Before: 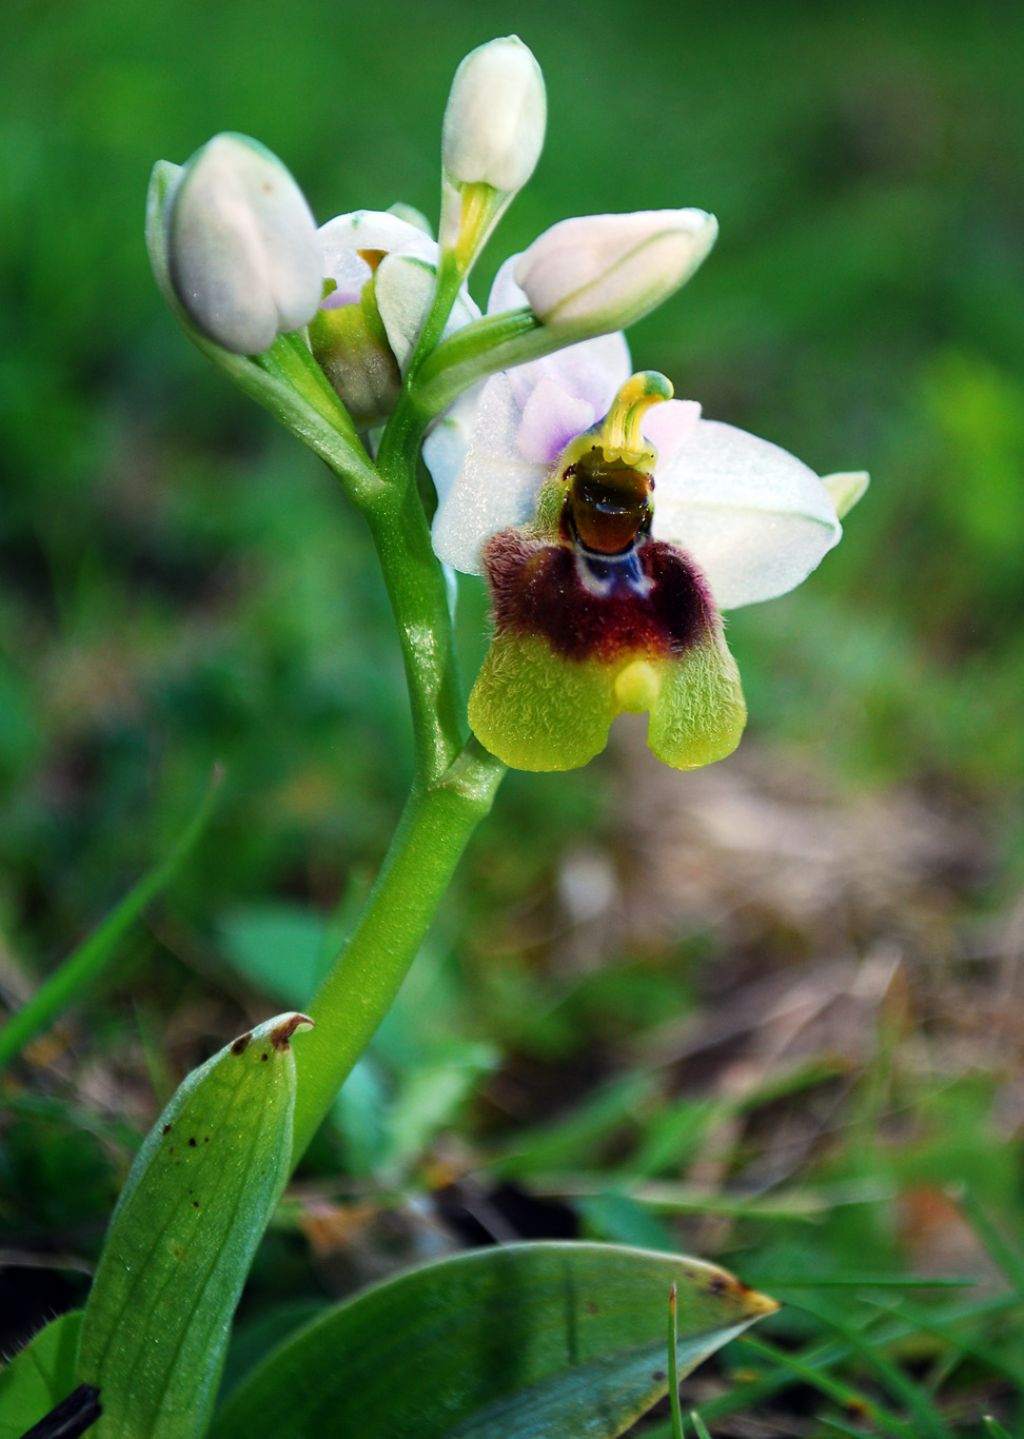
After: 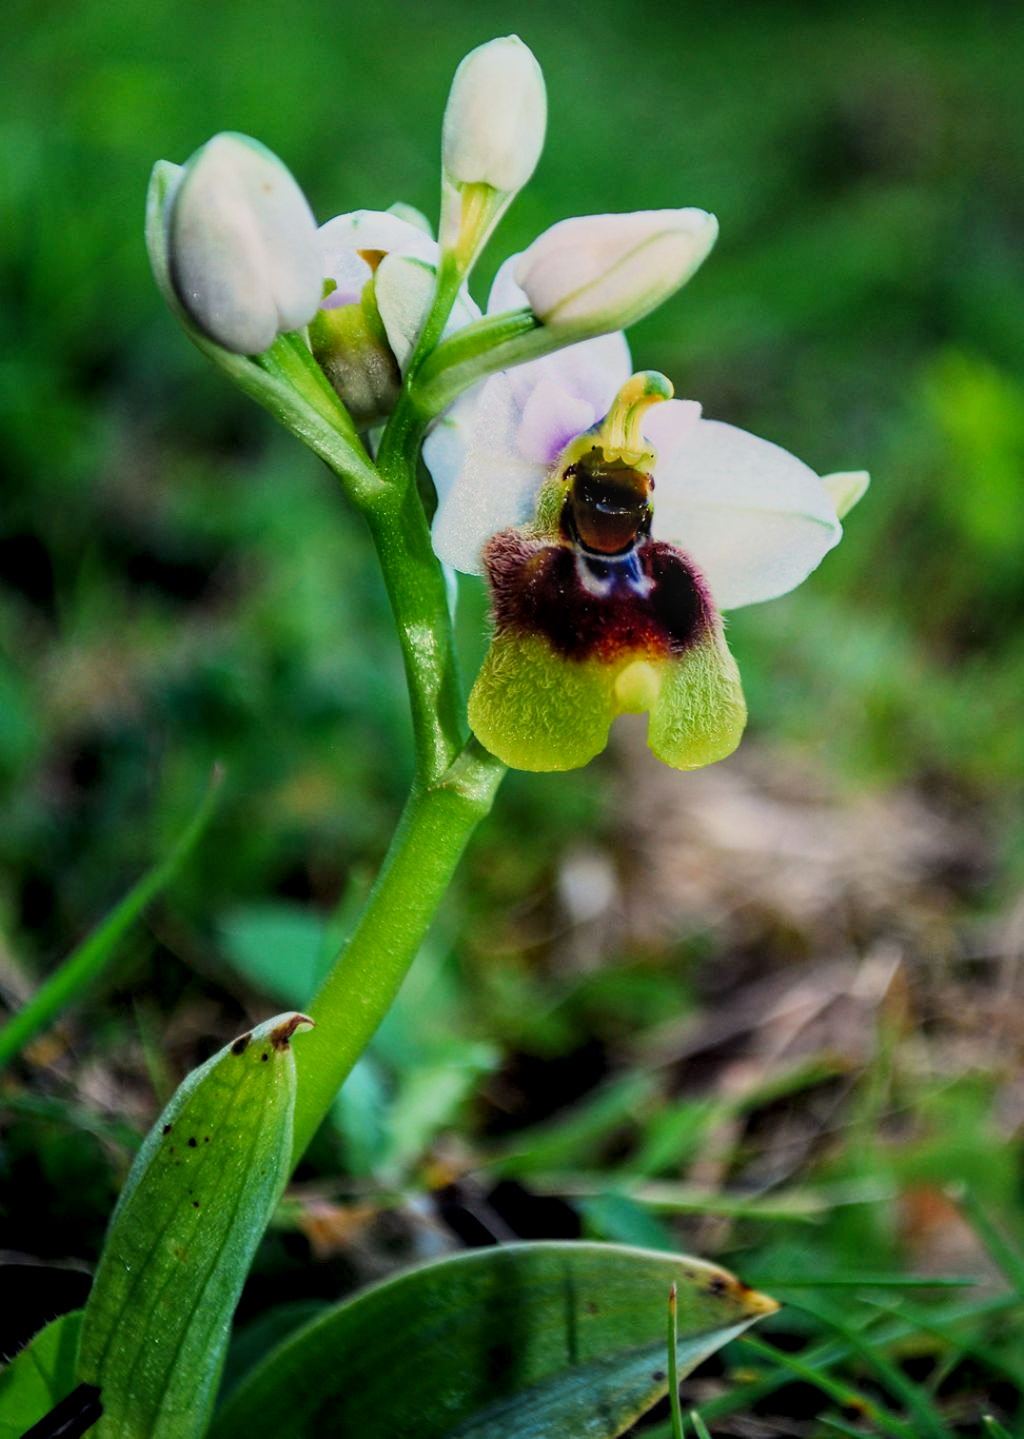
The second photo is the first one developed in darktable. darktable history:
filmic rgb: middle gray luminance 29.02%, black relative exposure -10.4 EV, white relative exposure 5.48 EV, target black luminance 0%, hardness 3.94, latitude 1.42%, contrast 1.121, highlights saturation mix 4.81%, shadows ↔ highlights balance 14.92%, color science v5 (2021), contrast in shadows safe, contrast in highlights safe
local contrast: detail 130%
